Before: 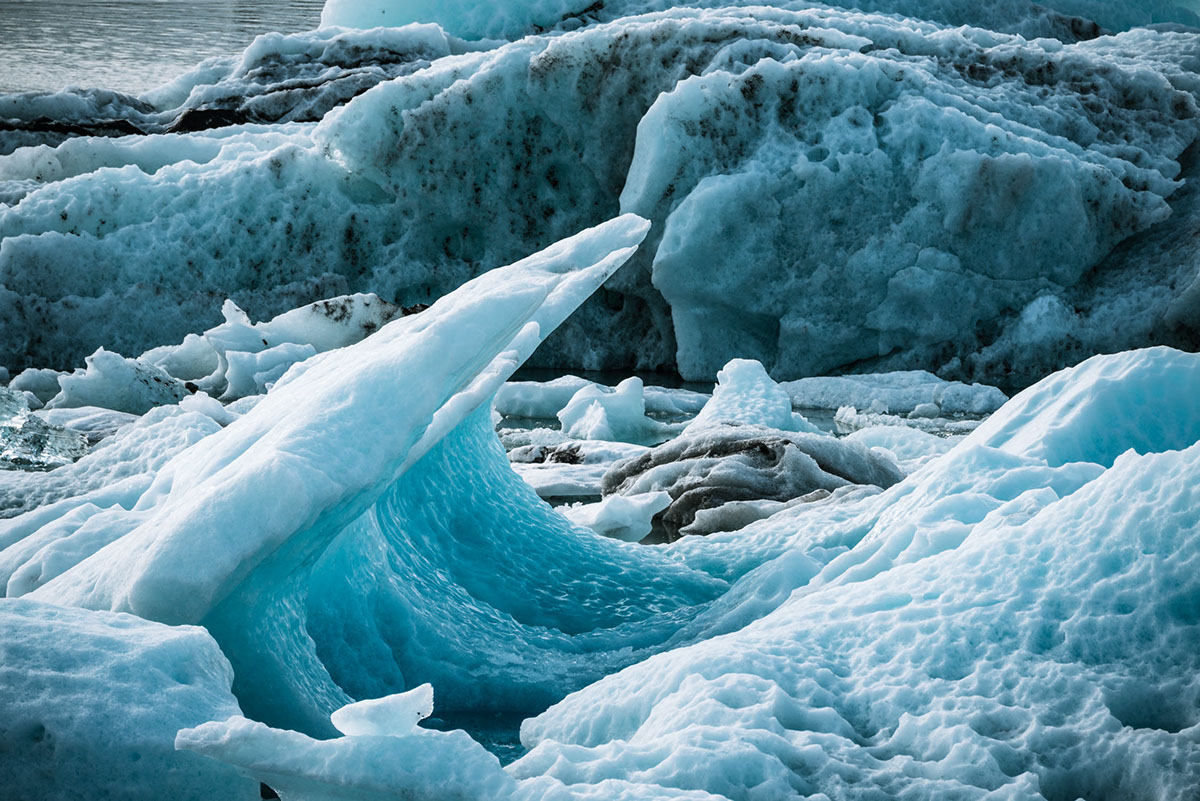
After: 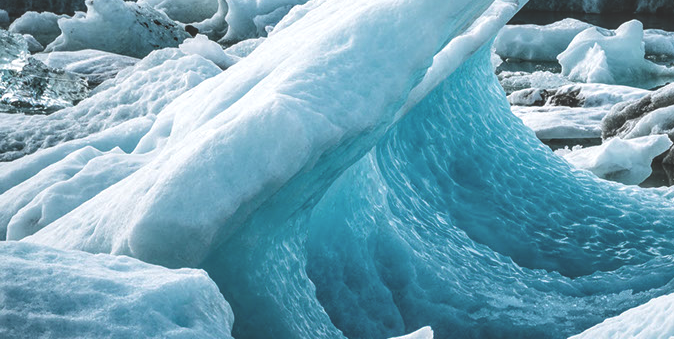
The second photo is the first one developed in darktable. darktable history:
exposure: black level correction -0.029, compensate highlight preservation false
local contrast: detail 130%
crop: top 44.636%, right 43.758%, bottom 12.948%
